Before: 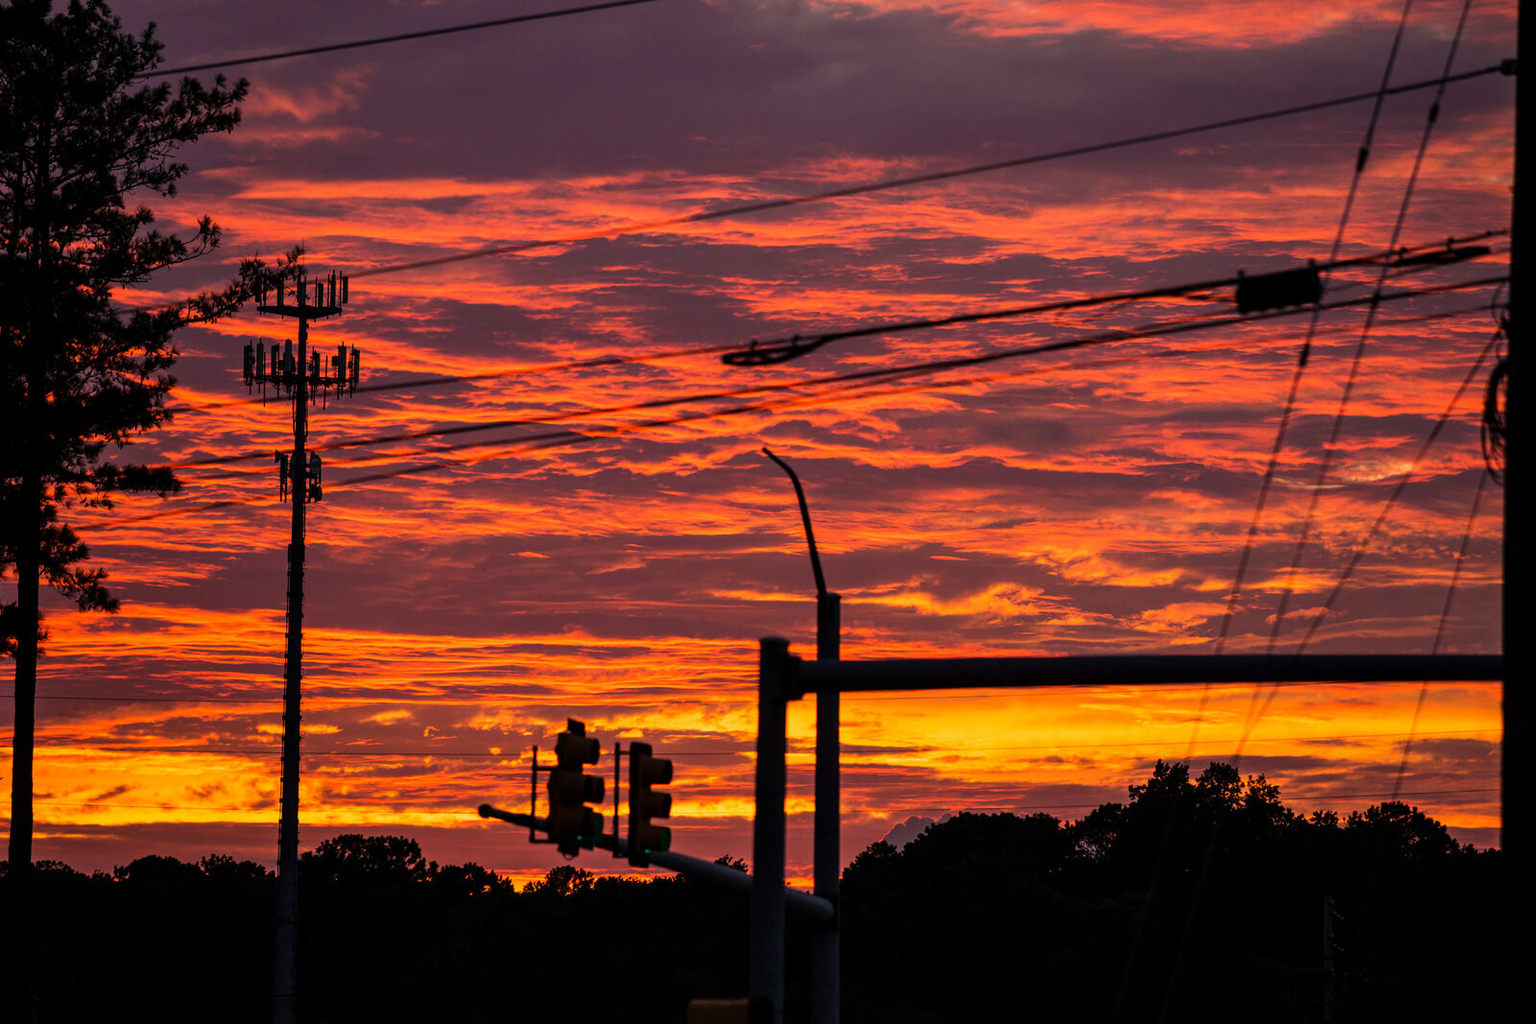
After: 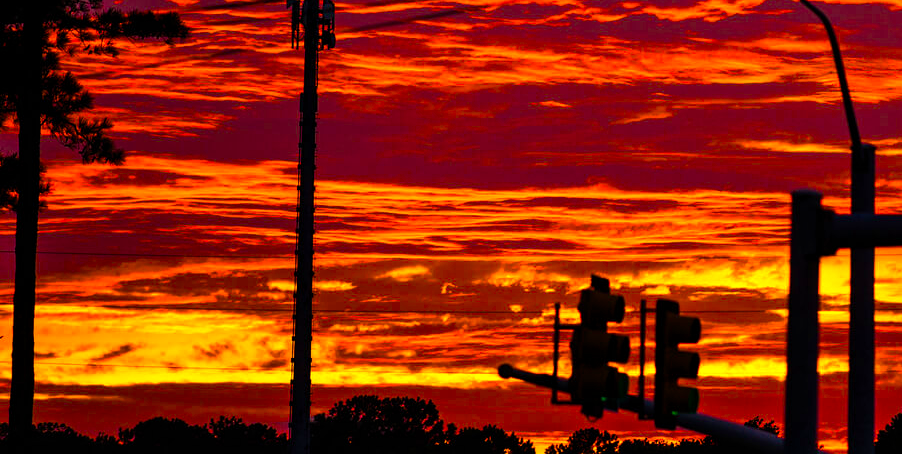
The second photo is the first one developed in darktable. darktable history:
color balance rgb: linear chroma grading › shadows -40%, linear chroma grading › highlights 40%, linear chroma grading › global chroma 45%, linear chroma grading › mid-tones -30%, perceptual saturation grading › global saturation 55%, perceptual saturation grading › highlights -50%, perceptual saturation grading › mid-tones 40%, perceptual saturation grading › shadows 30%, perceptual brilliance grading › global brilliance 20%, perceptual brilliance grading › shadows -40%, global vibrance 35%
crop: top 44.483%, right 43.593%, bottom 12.892%
rotate and perspective: automatic cropping off
